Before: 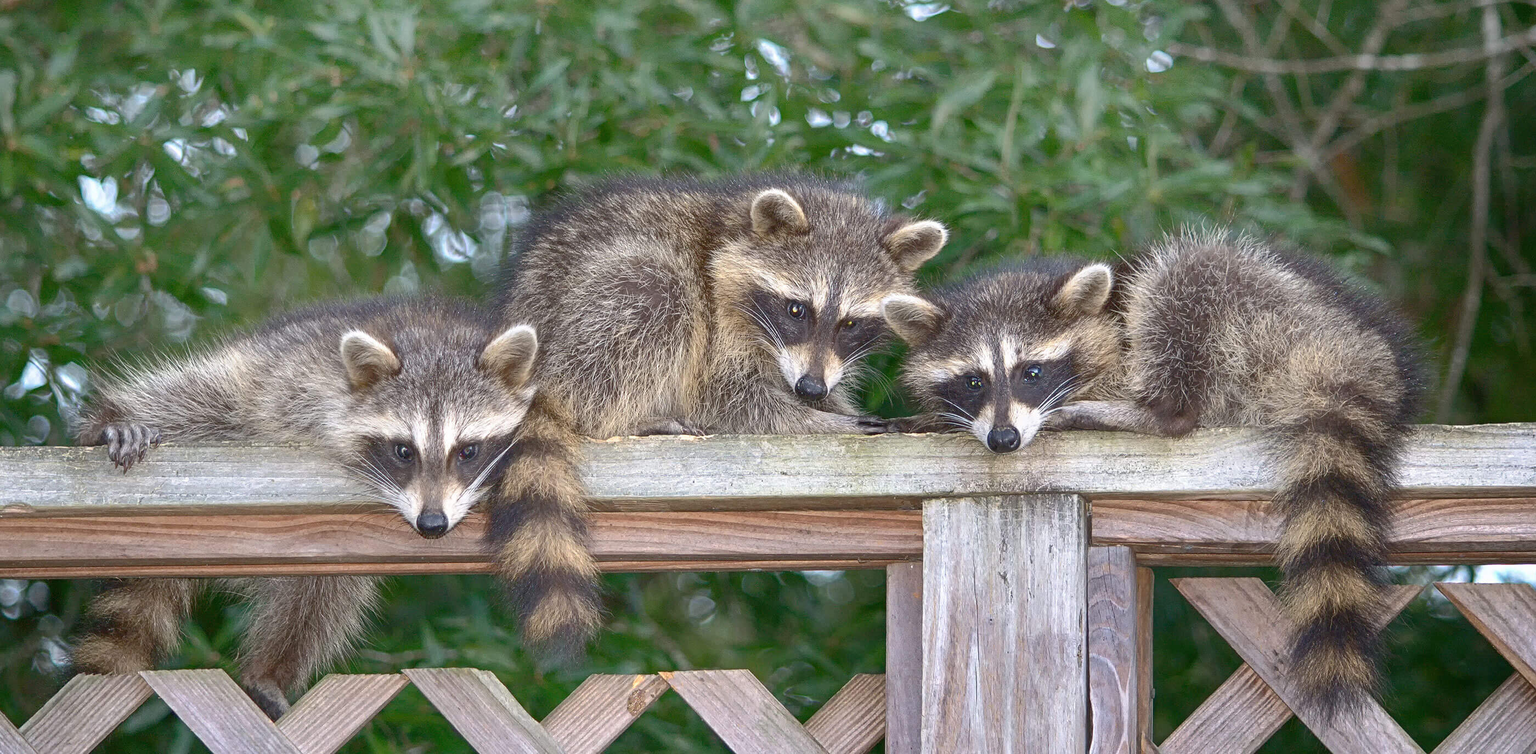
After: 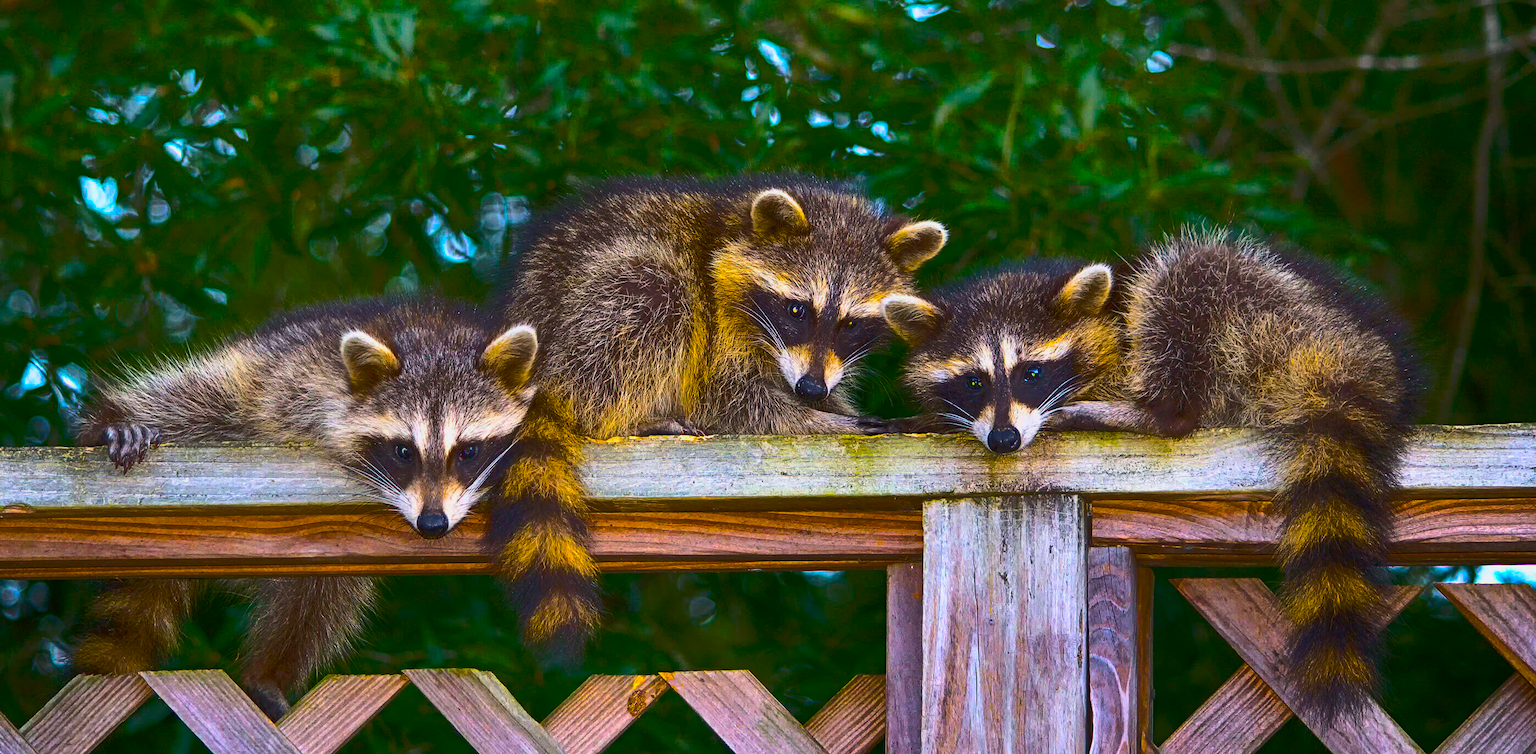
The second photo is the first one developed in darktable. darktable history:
exposure: compensate highlight preservation false
color balance rgb: linear chroma grading › global chroma 40.15%, perceptual saturation grading › global saturation 60.58%, perceptual saturation grading › highlights 20.44%, perceptual saturation grading › shadows -50.36%, perceptual brilliance grading › highlights 2.19%, perceptual brilliance grading › mid-tones -50.36%, perceptual brilliance grading › shadows -50.36%
color balance: input saturation 134.34%, contrast -10.04%, contrast fulcrum 19.67%, output saturation 133.51%
